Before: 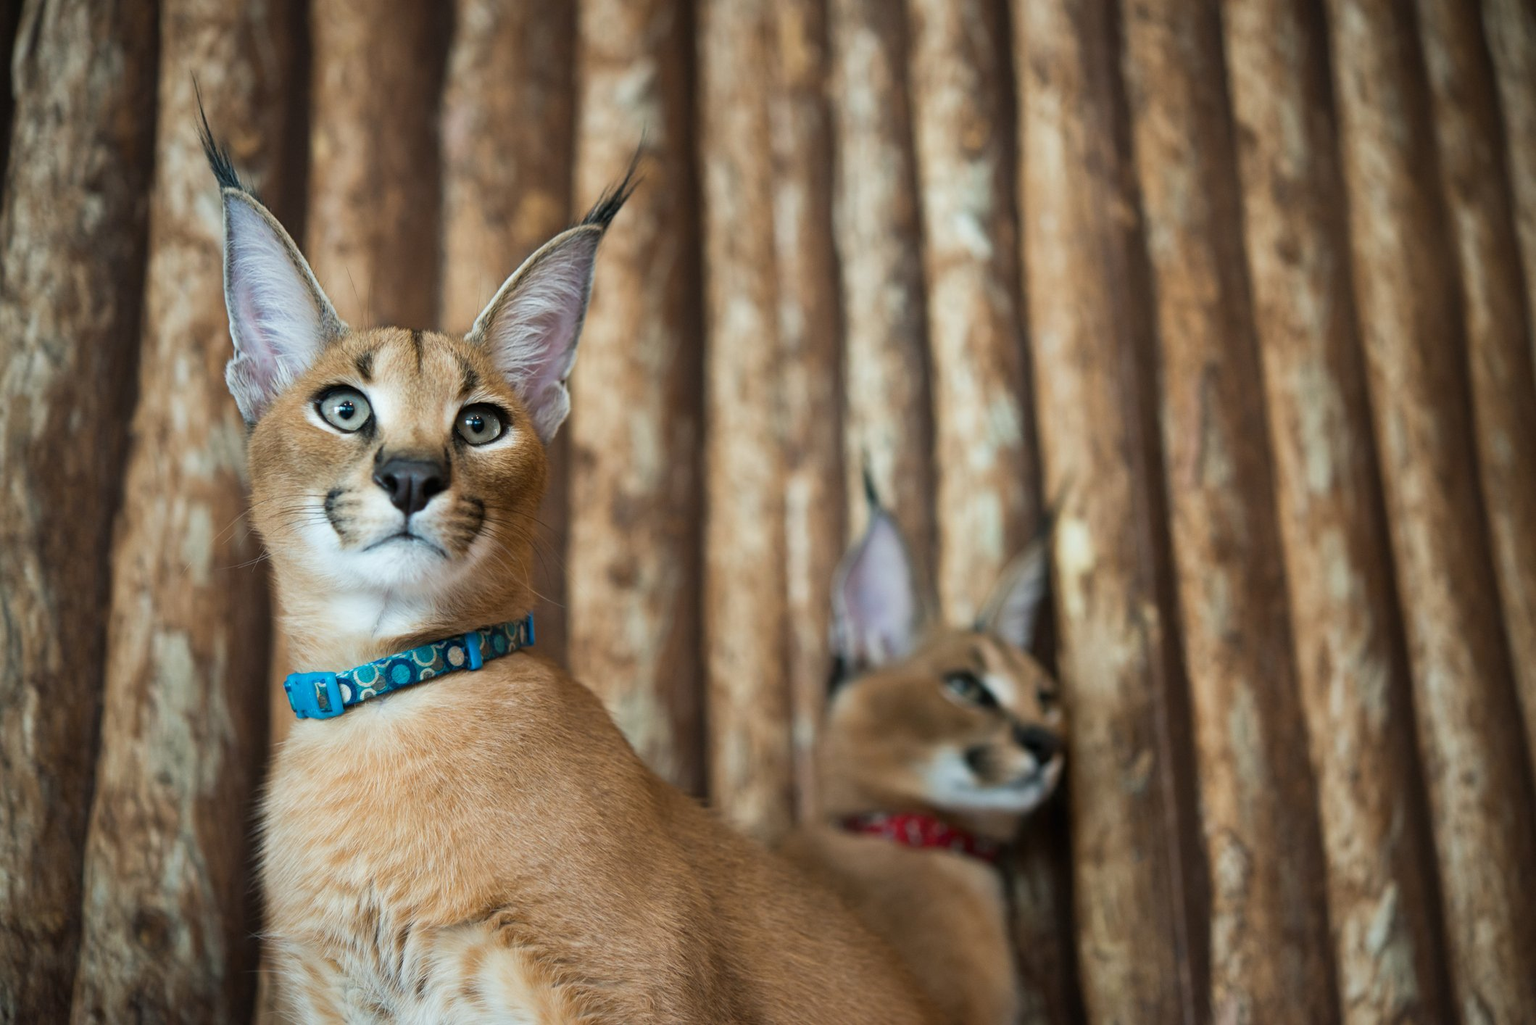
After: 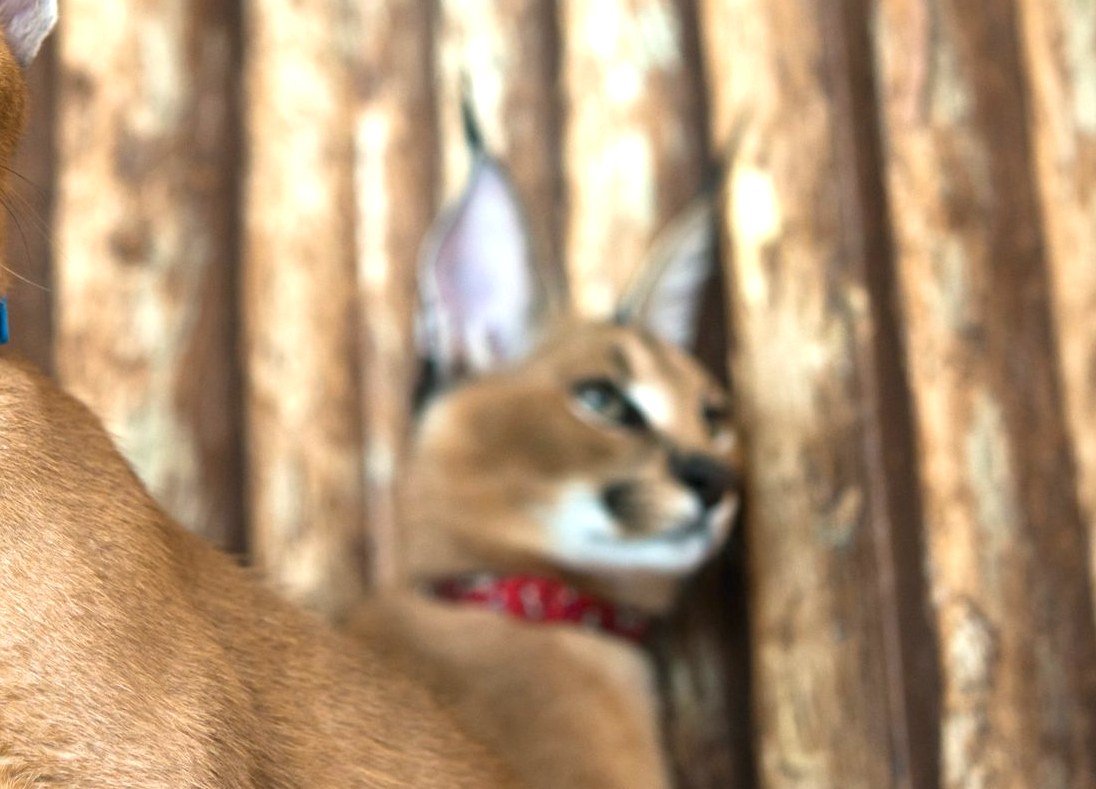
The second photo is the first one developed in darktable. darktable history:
exposure: black level correction 0, exposure 1.098 EV, compensate highlight preservation false
crop: left 34.418%, top 38.741%, right 13.816%, bottom 5.448%
